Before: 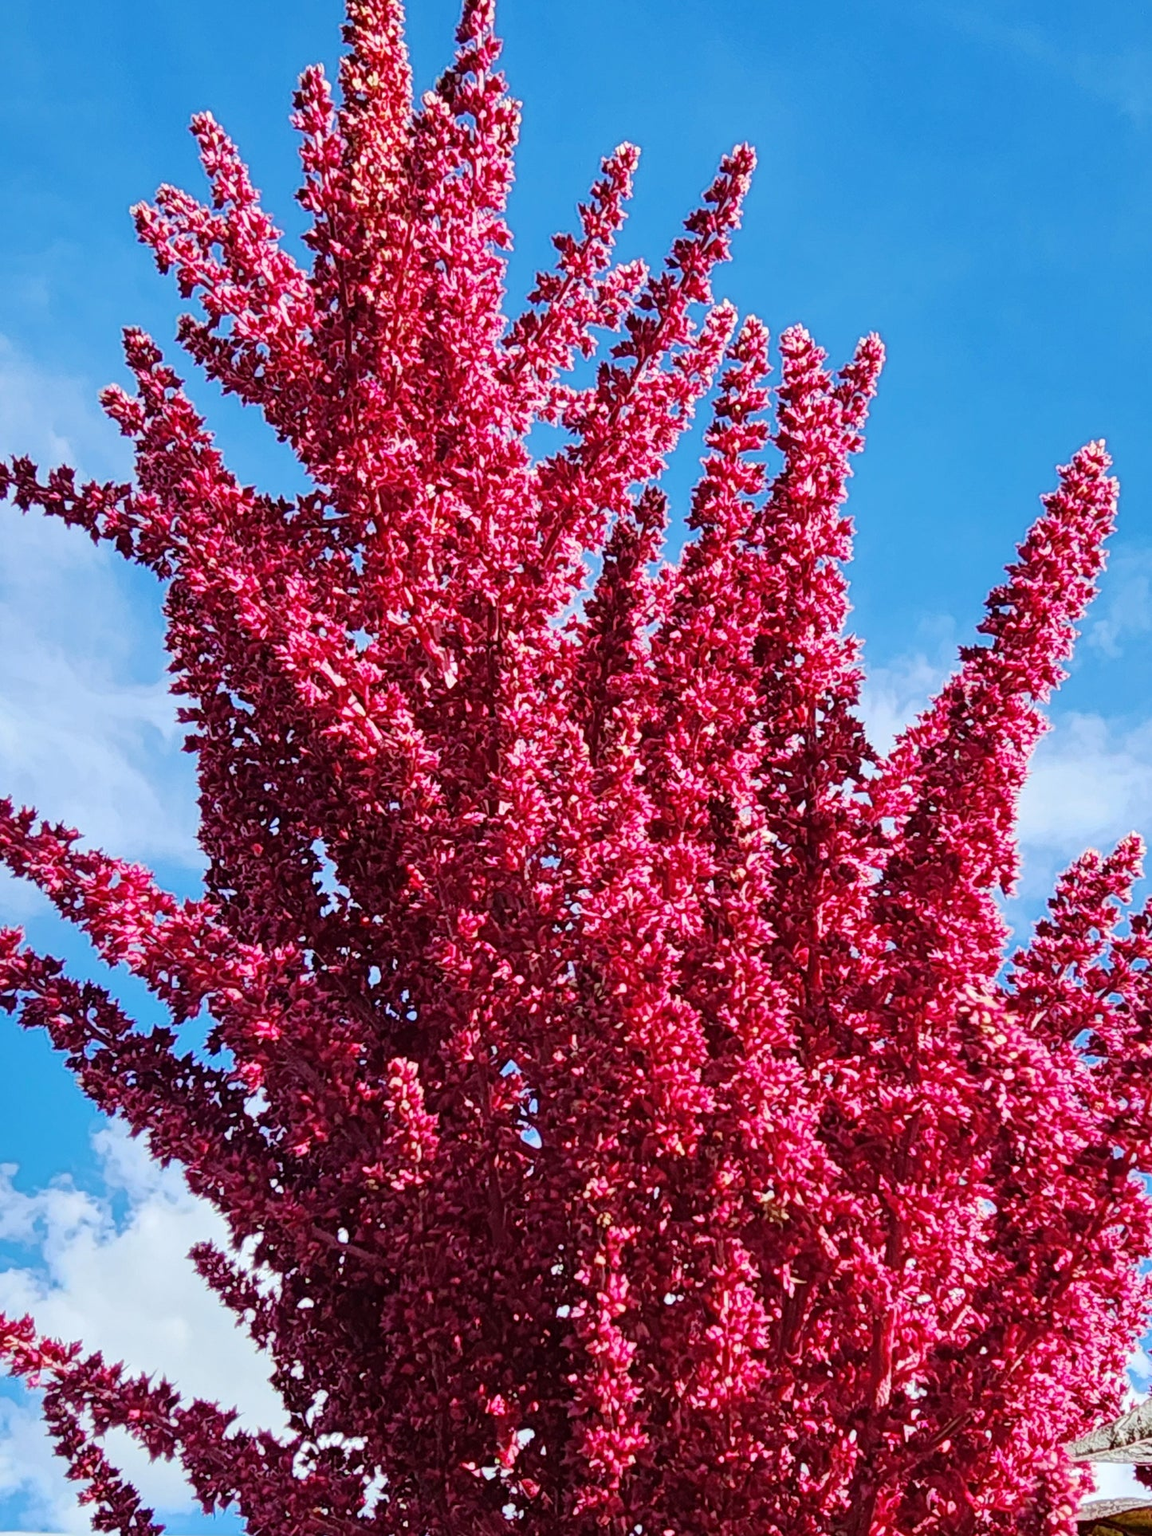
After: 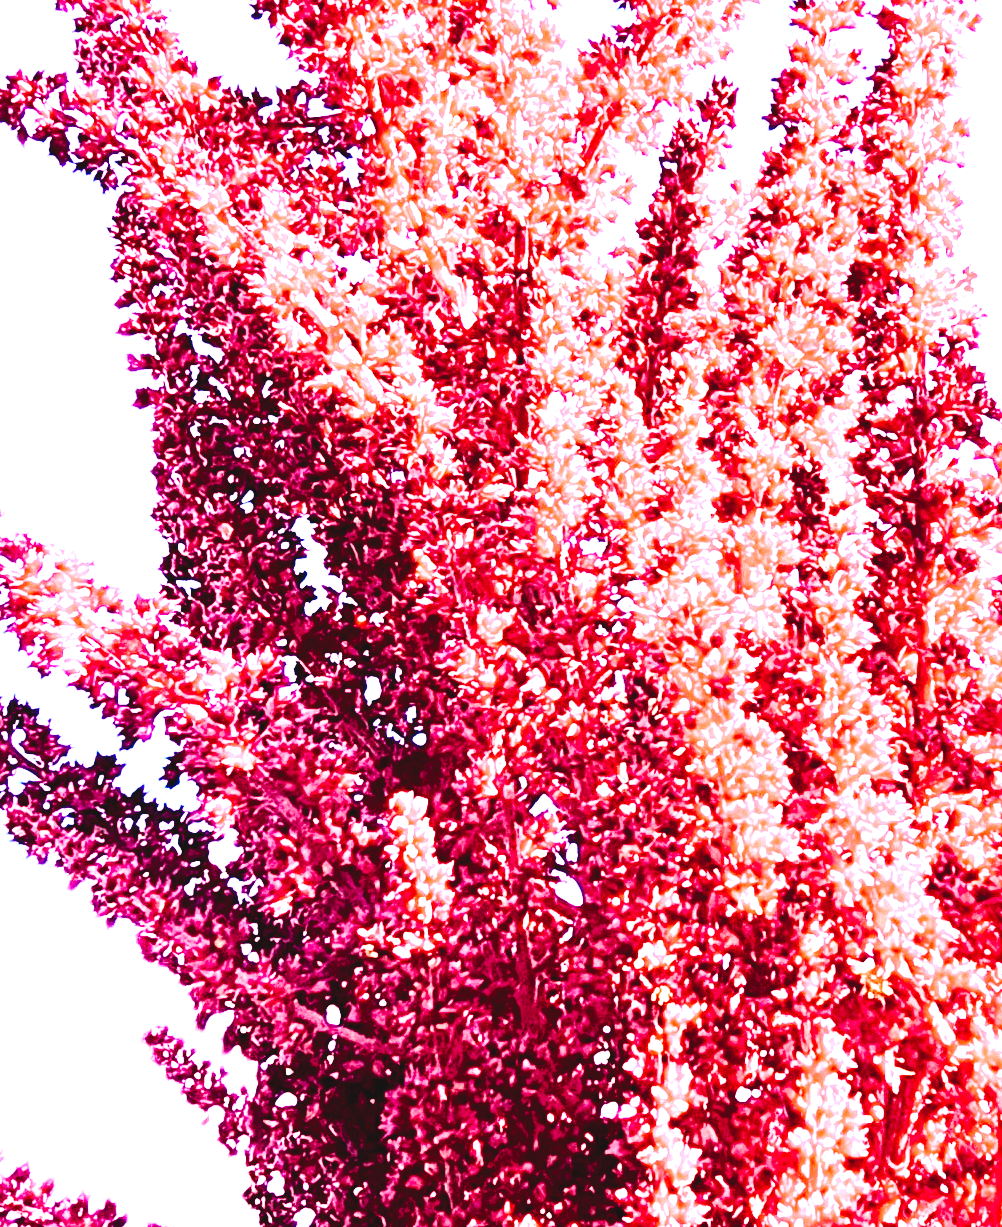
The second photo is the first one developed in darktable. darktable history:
color balance rgb: perceptual saturation grading › global saturation 20%, perceptual saturation grading › highlights -49.626%, perceptual saturation grading › shadows 24.779%, perceptual brilliance grading › highlights 18.537%, perceptual brilliance grading › mid-tones 31.601%, perceptual brilliance grading › shadows -31.576%
crop: left 6.755%, top 27.804%, right 23.886%, bottom 8.489%
base curve: curves: ch0 [(0, 0.007) (0.028, 0.063) (0.121, 0.311) (0.46, 0.743) (0.859, 0.957) (1, 1)], preserve colors none
exposure: black level correction 0.005, exposure 2.077 EV, compensate highlight preservation false
